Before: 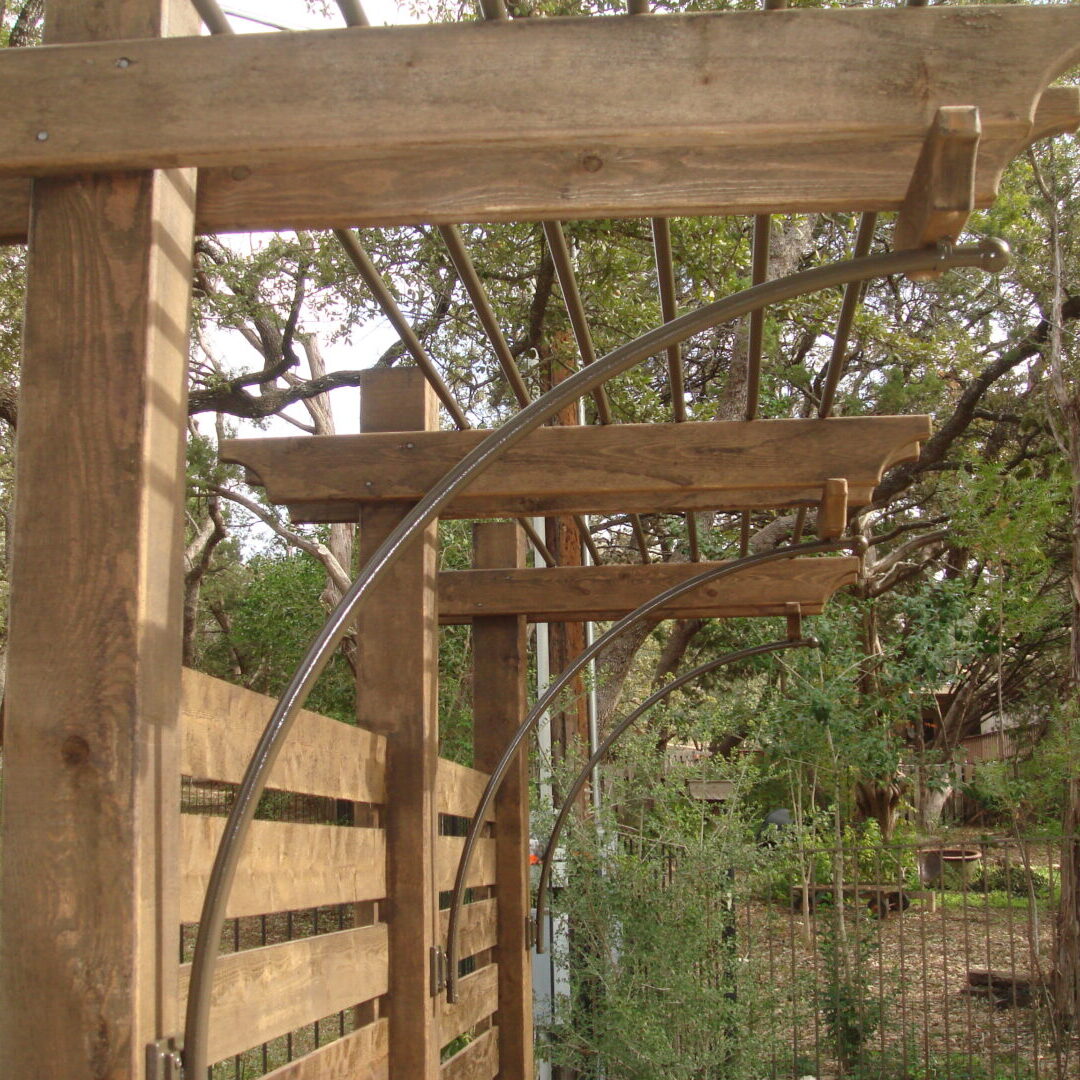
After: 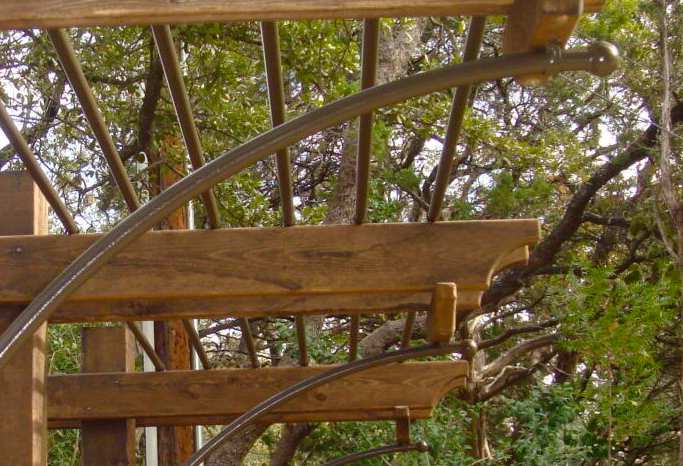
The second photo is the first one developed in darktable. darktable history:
color balance rgb: shadows lift › luminance -21.261%, shadows lift › chroma 6.648%, shadows lift › hue 271.63°, perceptual saturation grading › global saturation 0.082%, perceptual saturation grading › highlights -15.2%, perceptual saturation grading › shadows 24.626%, global vibrance 39.485%
crop: left 36.267%, top 18.213%, right 0.442%, bottom 38.629%
tone equalizer: on, module defaults
exposure: compensate highlight preservation false
